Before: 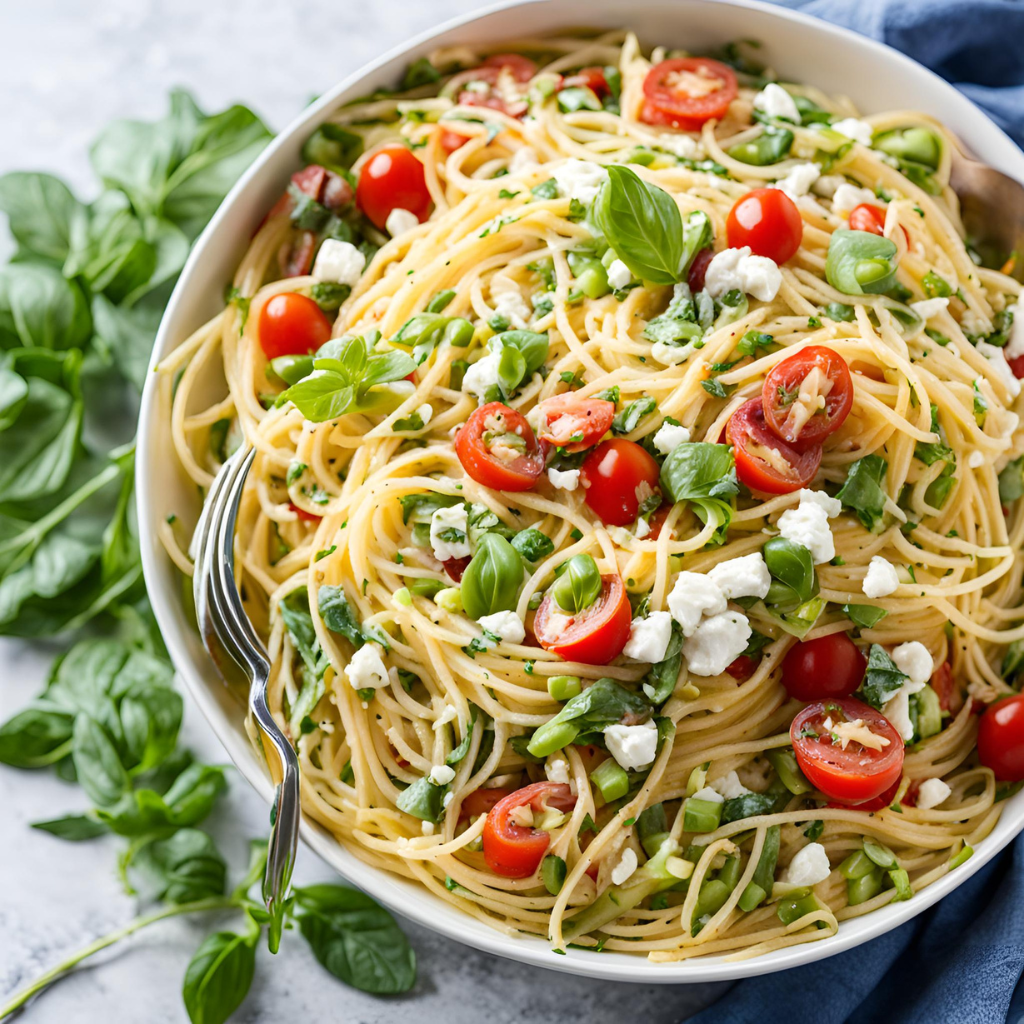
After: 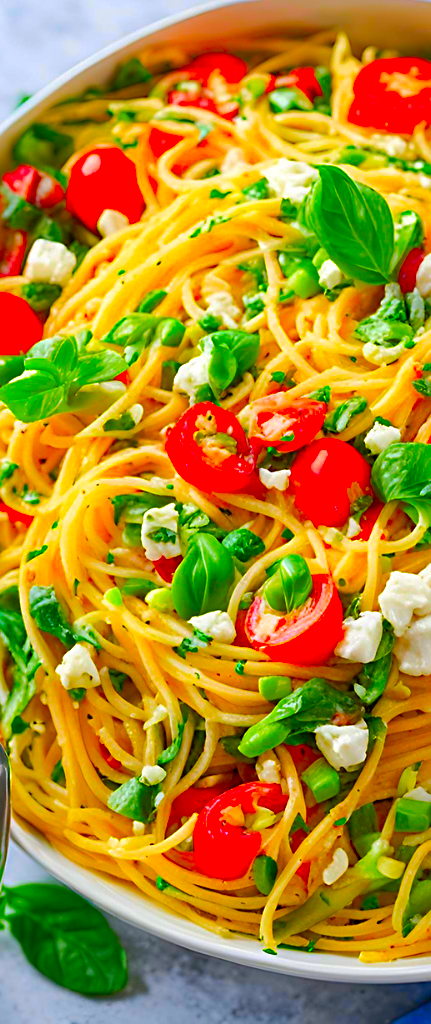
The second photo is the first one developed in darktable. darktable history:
shadows and highlights: on, module defaults
crop: left 28.26%, right 29.597%
sharpen: on, module defaults
color correction: highlights b* 0.064, saturation 2.98
